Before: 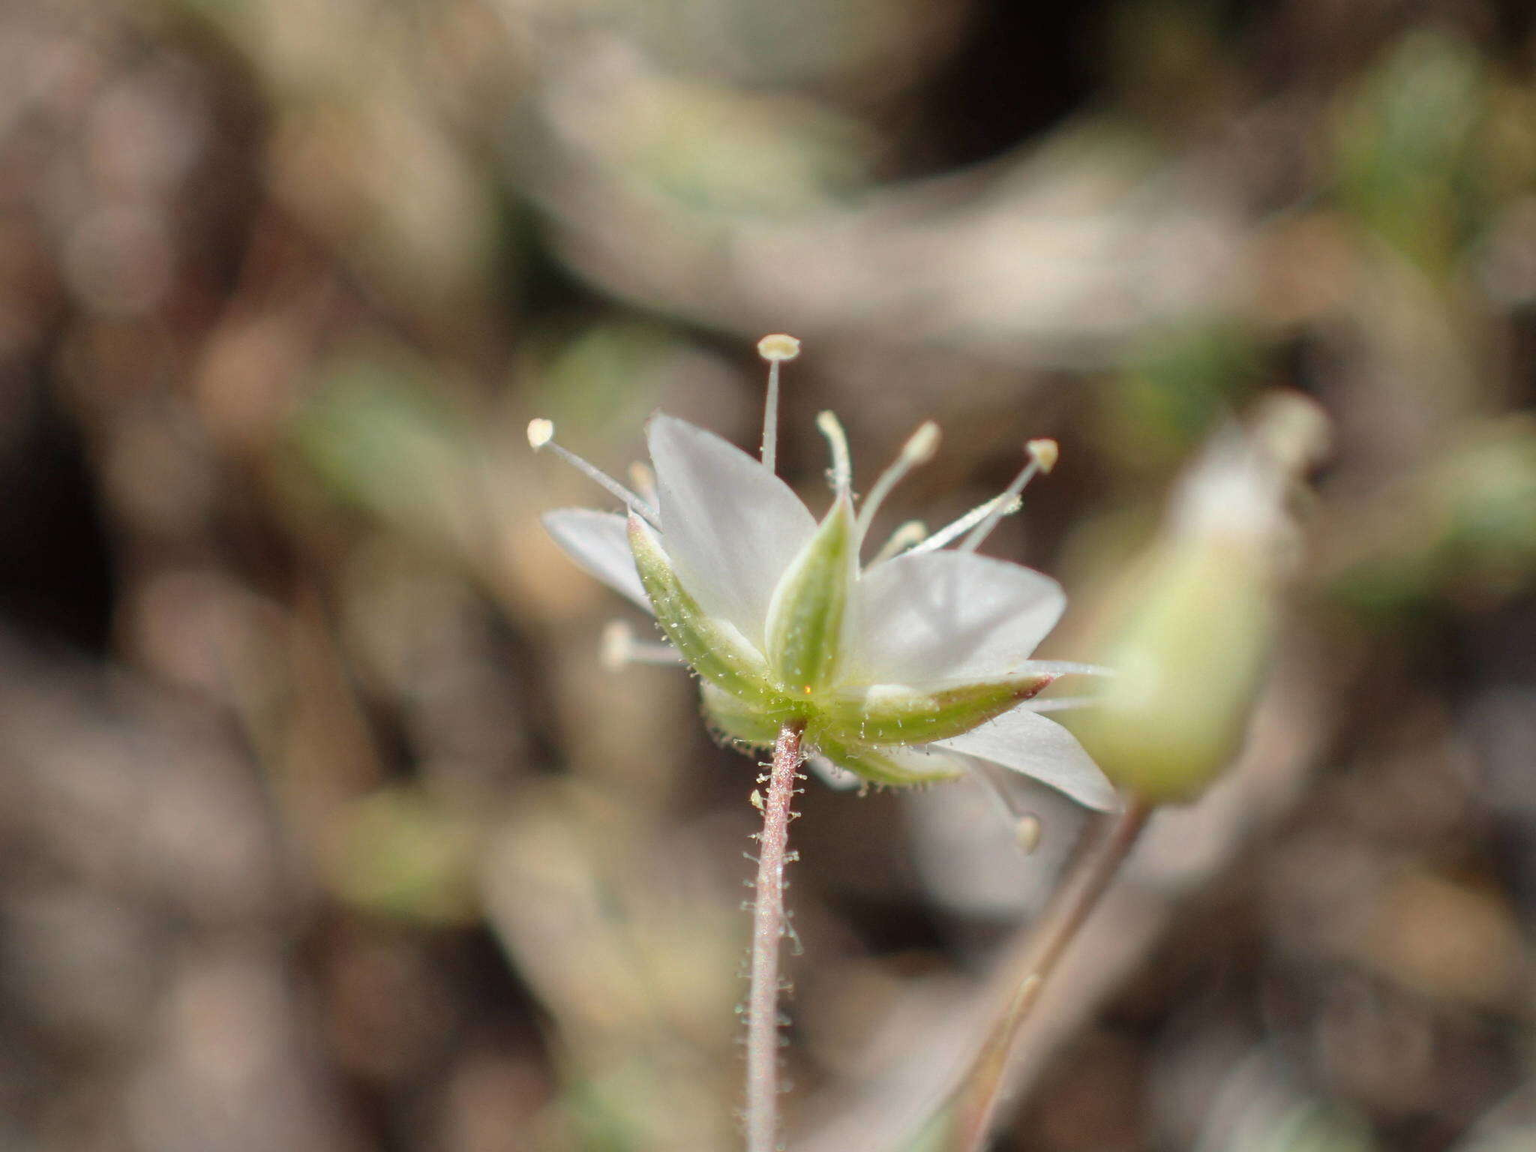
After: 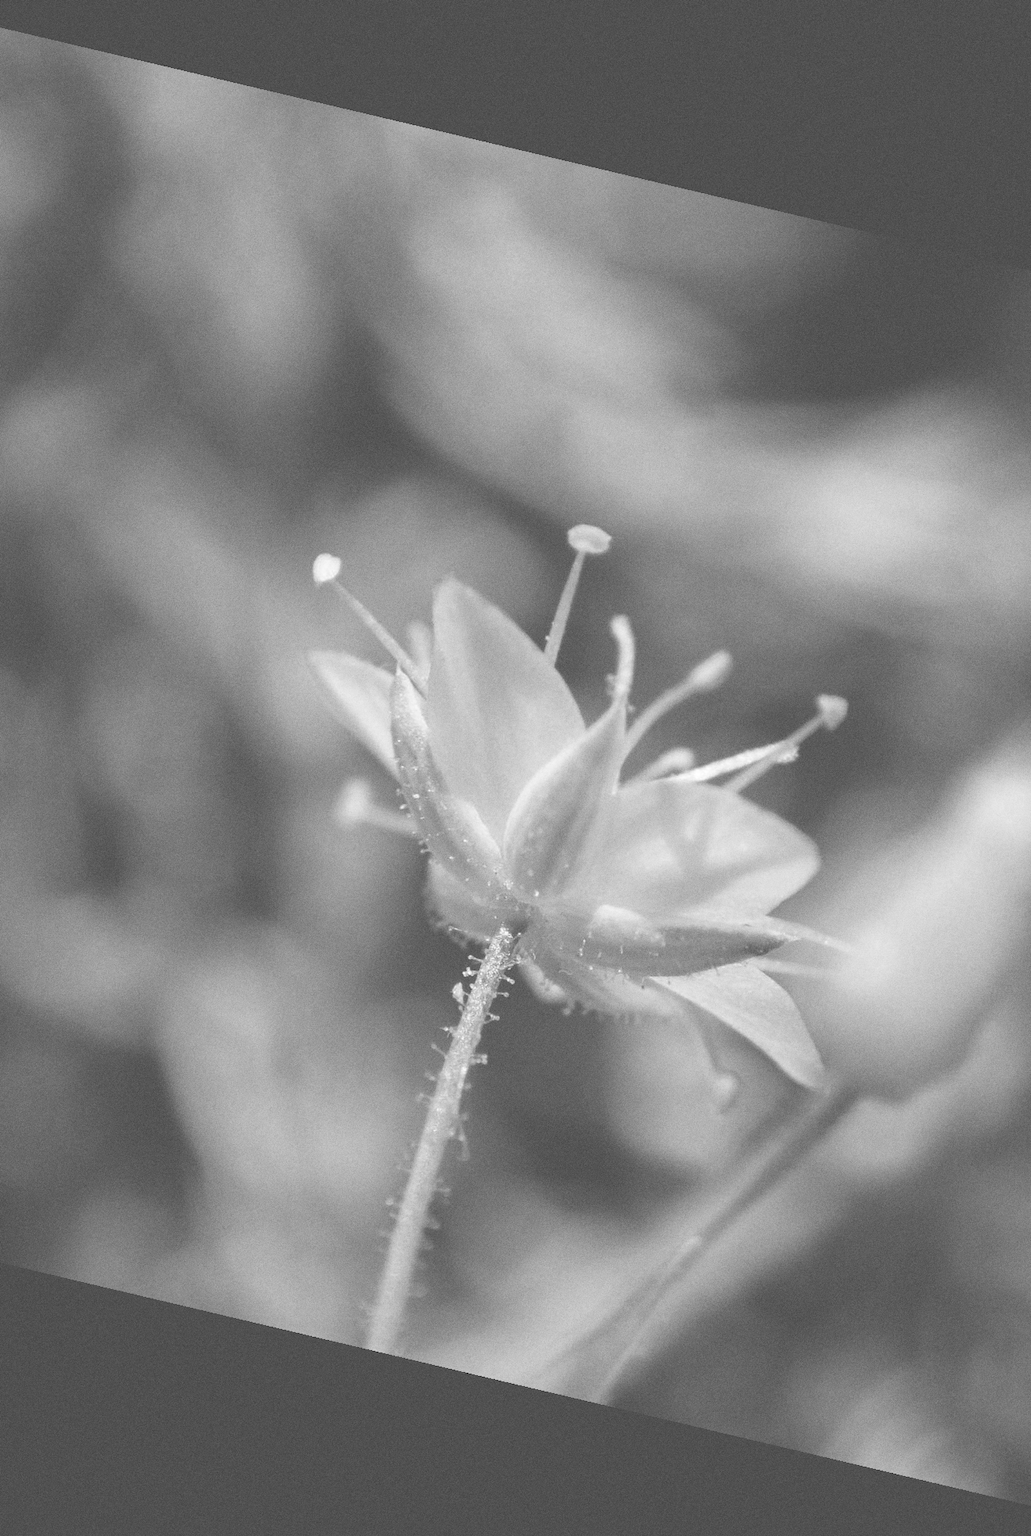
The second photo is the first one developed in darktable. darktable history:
exposure: black level correction -0.087, compensate highlight preservation false
crop: left 21.496%, right 22.254%
monochrome: on, module defaults
grain: coarseness 0.09 ISO
rotate and perspective: rotation 13.27°, automatic cropping off
